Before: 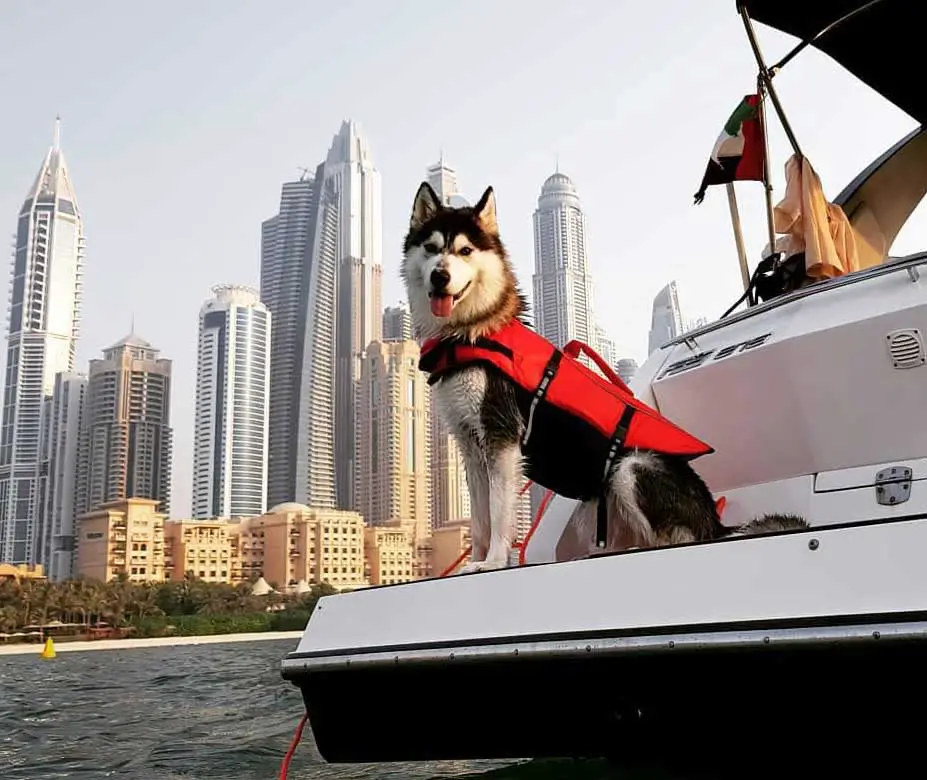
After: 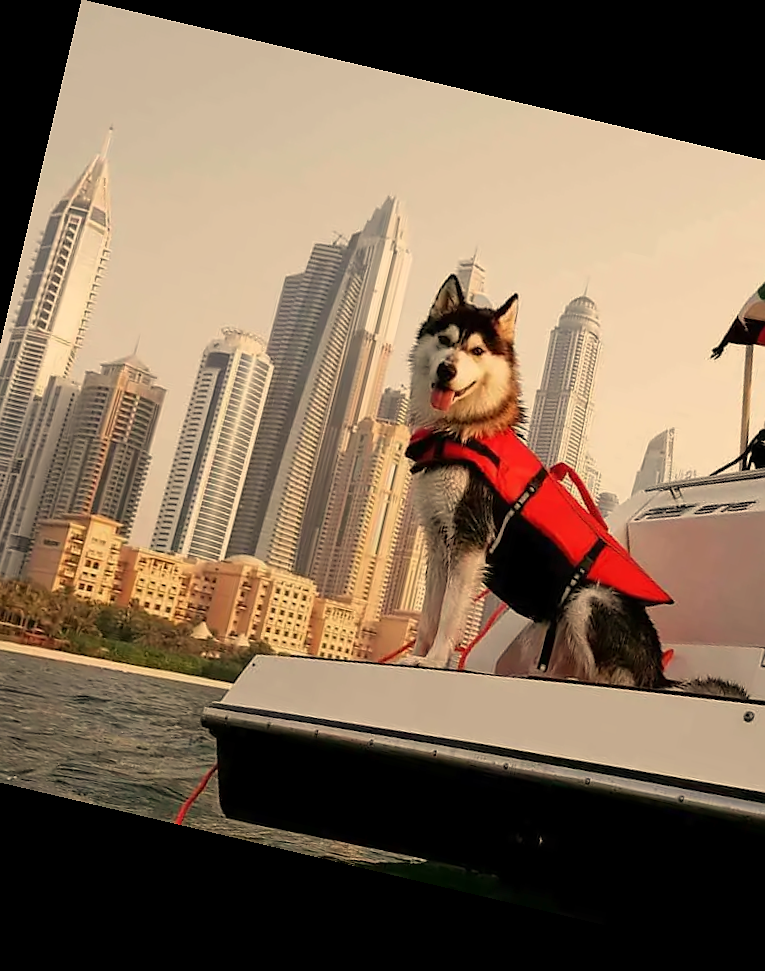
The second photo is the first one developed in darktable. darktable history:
crop and rotate: left 9.061%, right 20.142%
rotate and perspective: rotation 13.27°, automatic cropping off
white balance: red 1.138, green 0.996, blue 0.812
tone equalizer: -8 EV 0.25 EV, -7 EV 0.417 EV, -6 EV 0.417 EV, -5 EV 0.25 EV, -3 EV -0.25 EV, -2 EV -0.417 EV, -1 EV -0.417 EV, +0 EV -0.25 EV, edges refinement/feathering 500, mask exposure compensation -1.57 EV, preserve details guided filter
sharpen: radius 1, threshold 1
